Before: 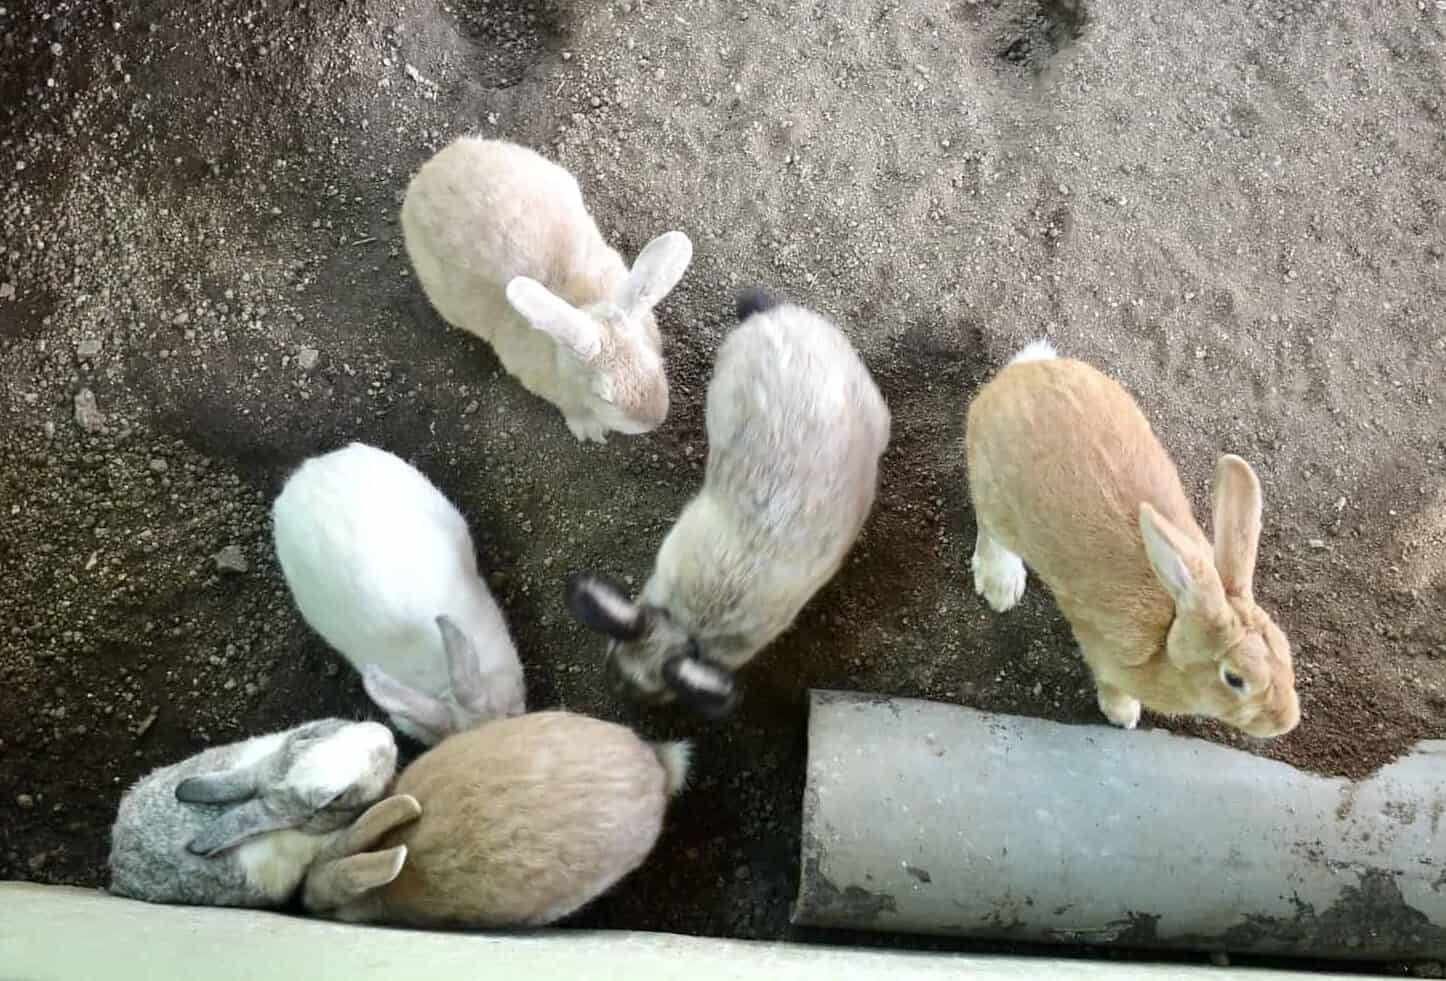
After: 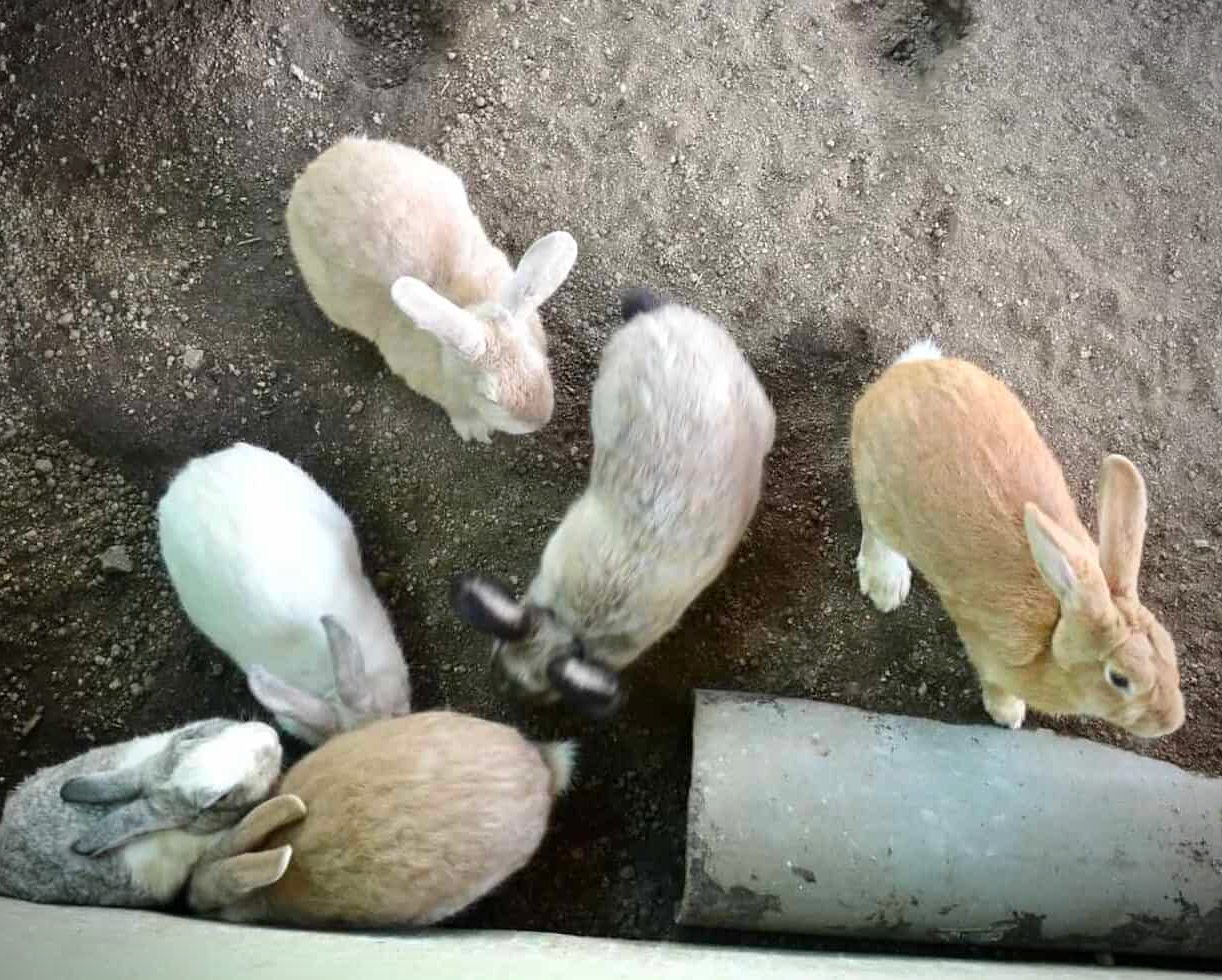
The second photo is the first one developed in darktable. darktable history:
crop: left 8.007%, right 7.48%
vignetting: unbound false
